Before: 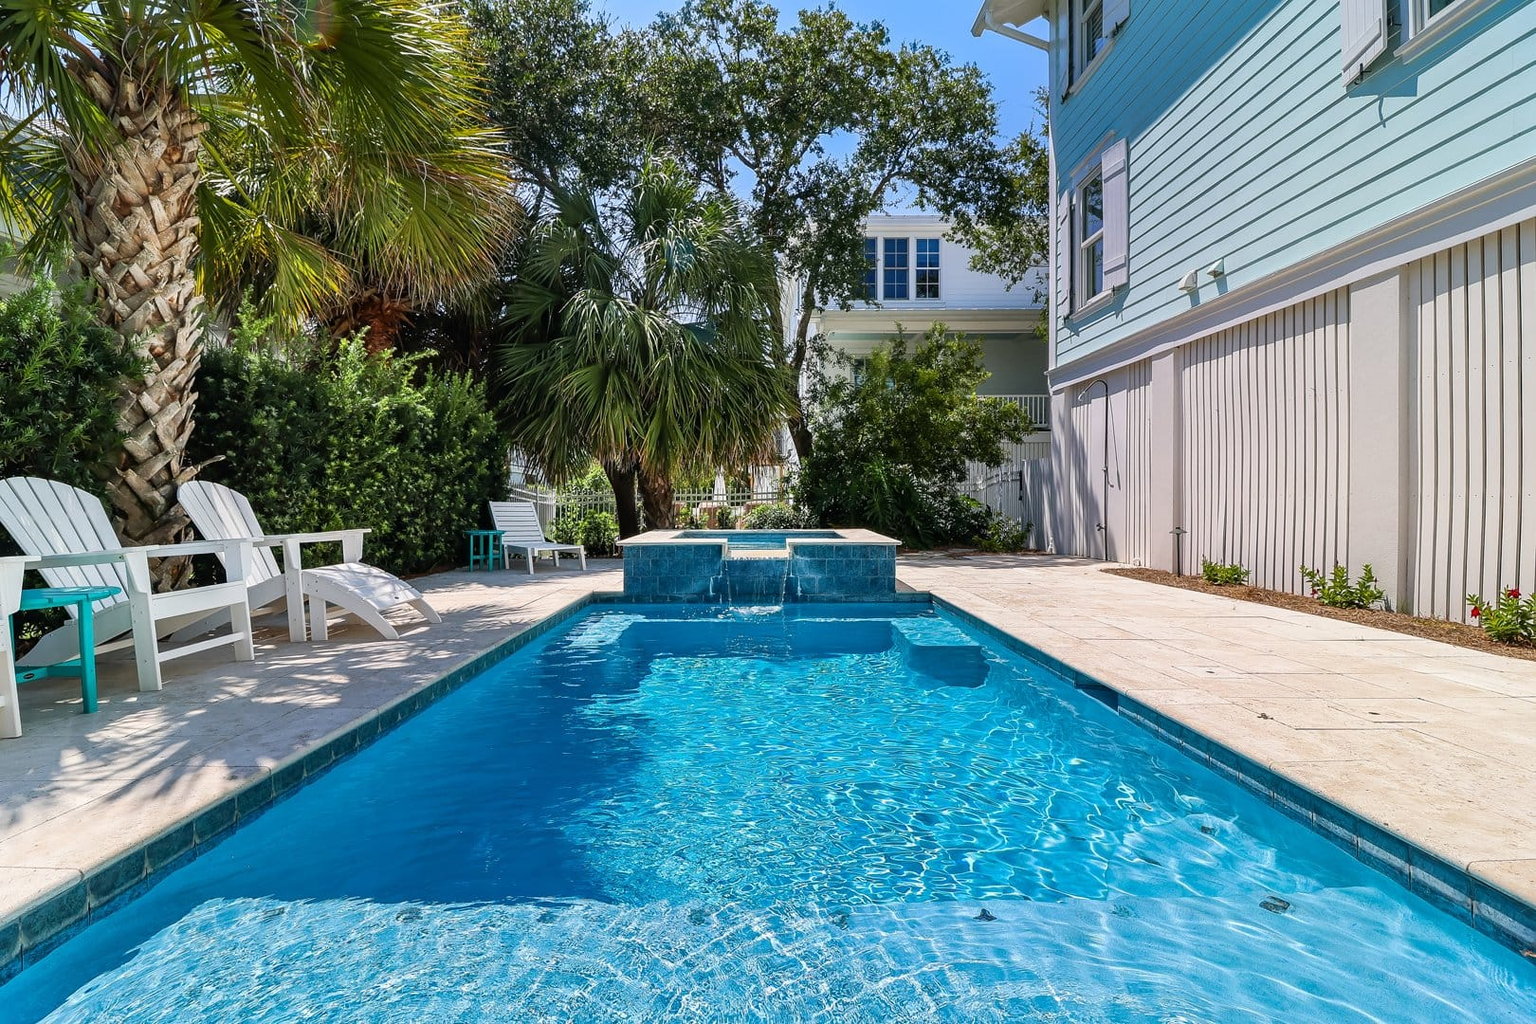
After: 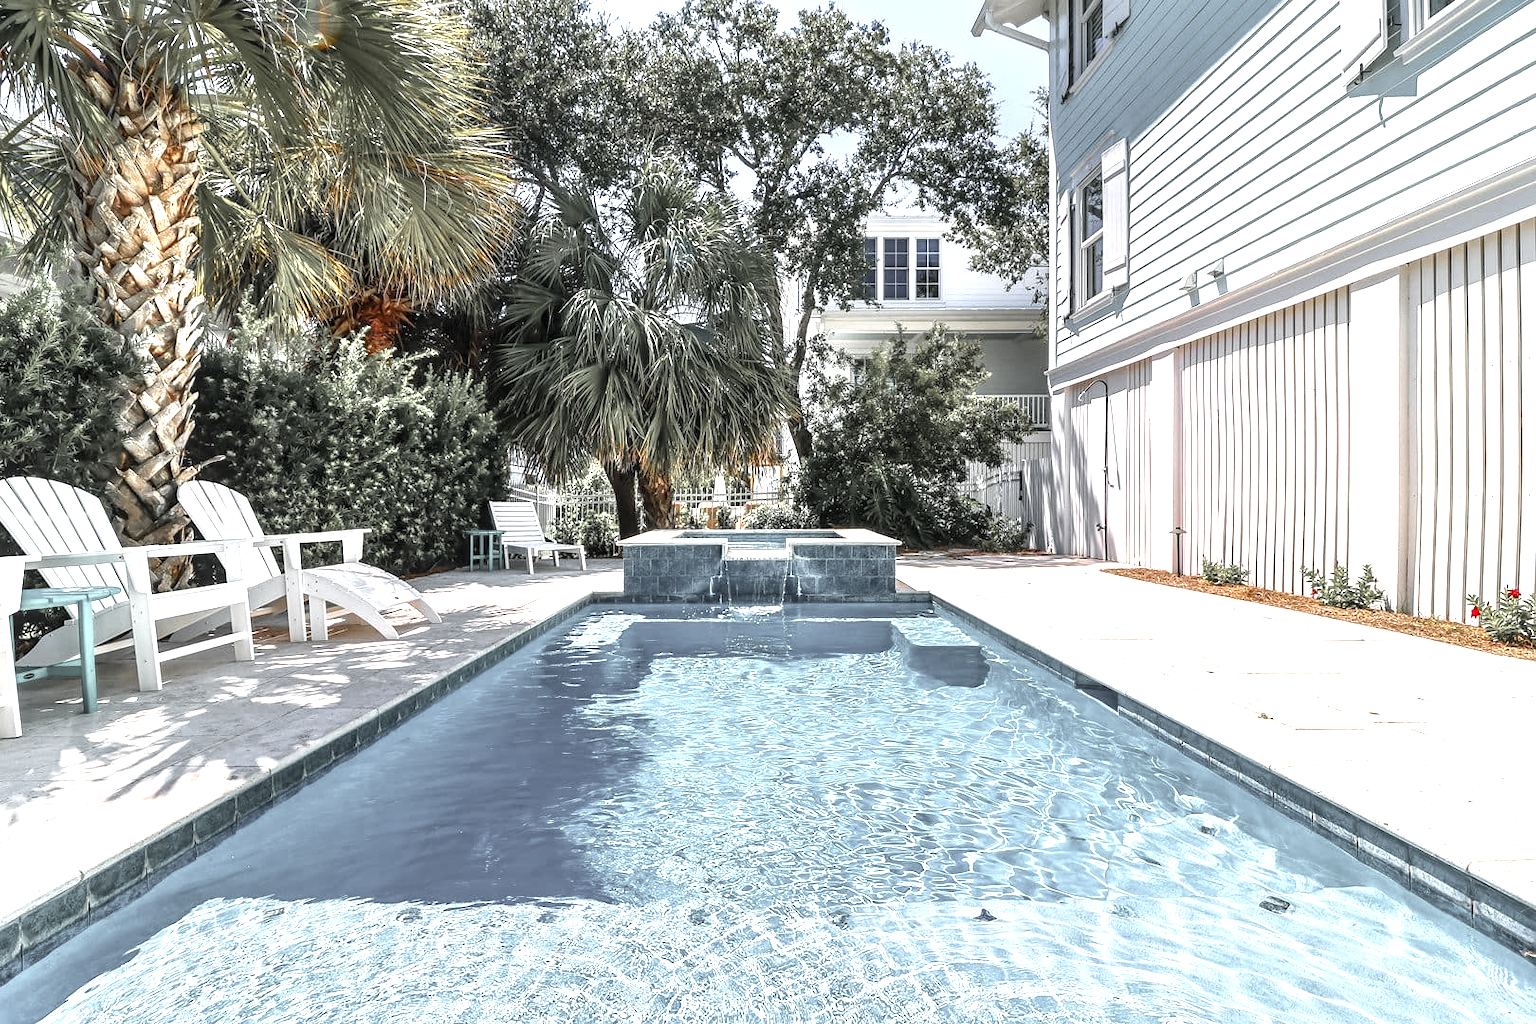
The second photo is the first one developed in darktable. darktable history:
local contrast: on, module defaults
exposure: exposure 1.213 EV, compensate highlight preservation false
color zones: curves: ch1 [(0, 0.638) (0.193, 0.442) (0.286, 0.15) (0.429, 0.14) (0.571, 0.142) (0.714, 0.154) (0.857, 0.175) (1, 0.638)]
